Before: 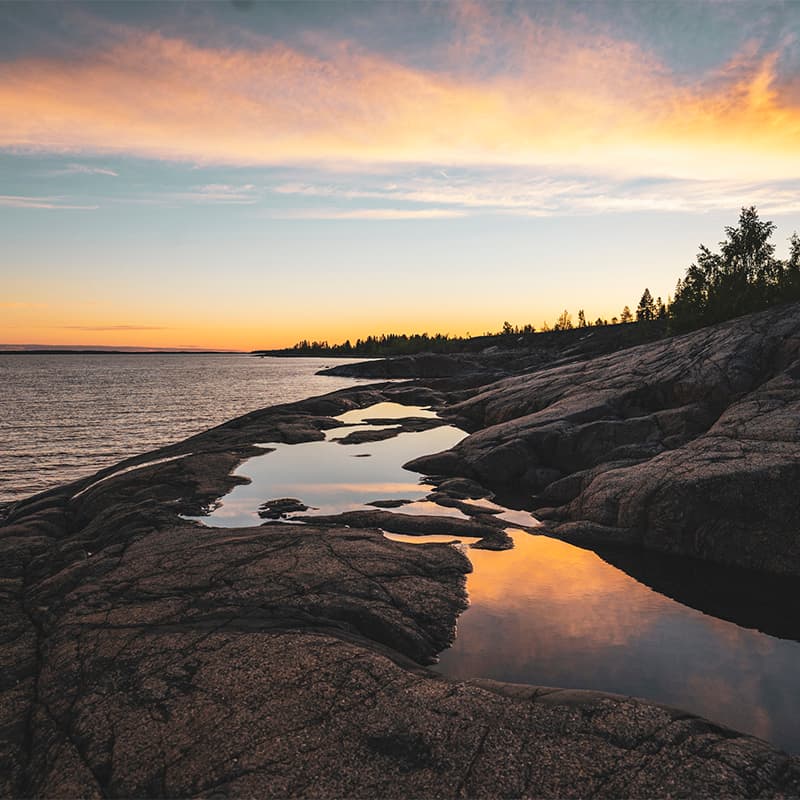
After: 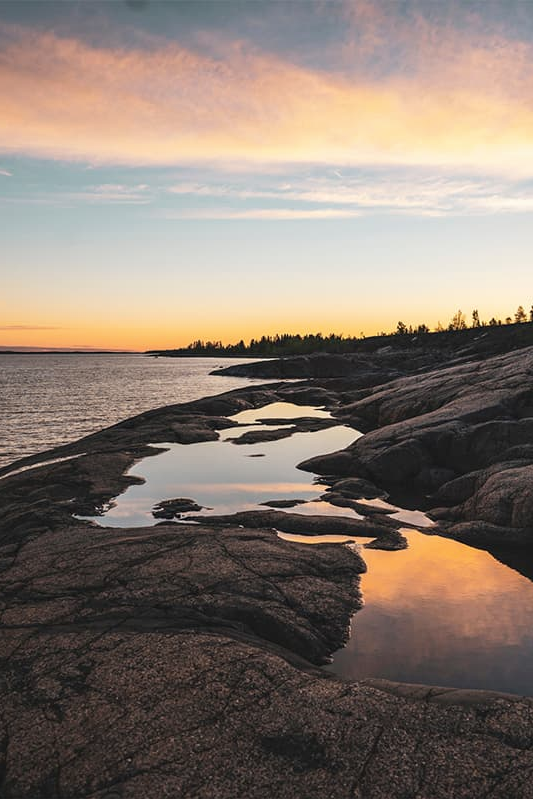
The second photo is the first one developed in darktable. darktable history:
crop and rotate: left 13.409%, right 19.924%
color zones: curves: ch1 [(0, 0.469) (0.001, 0.469) (0.12, 0.446) (0.248, 0.469) (0.5, 0.5) (0.748, 0.5) (0.999, 0.469) (1, 0.469)]
